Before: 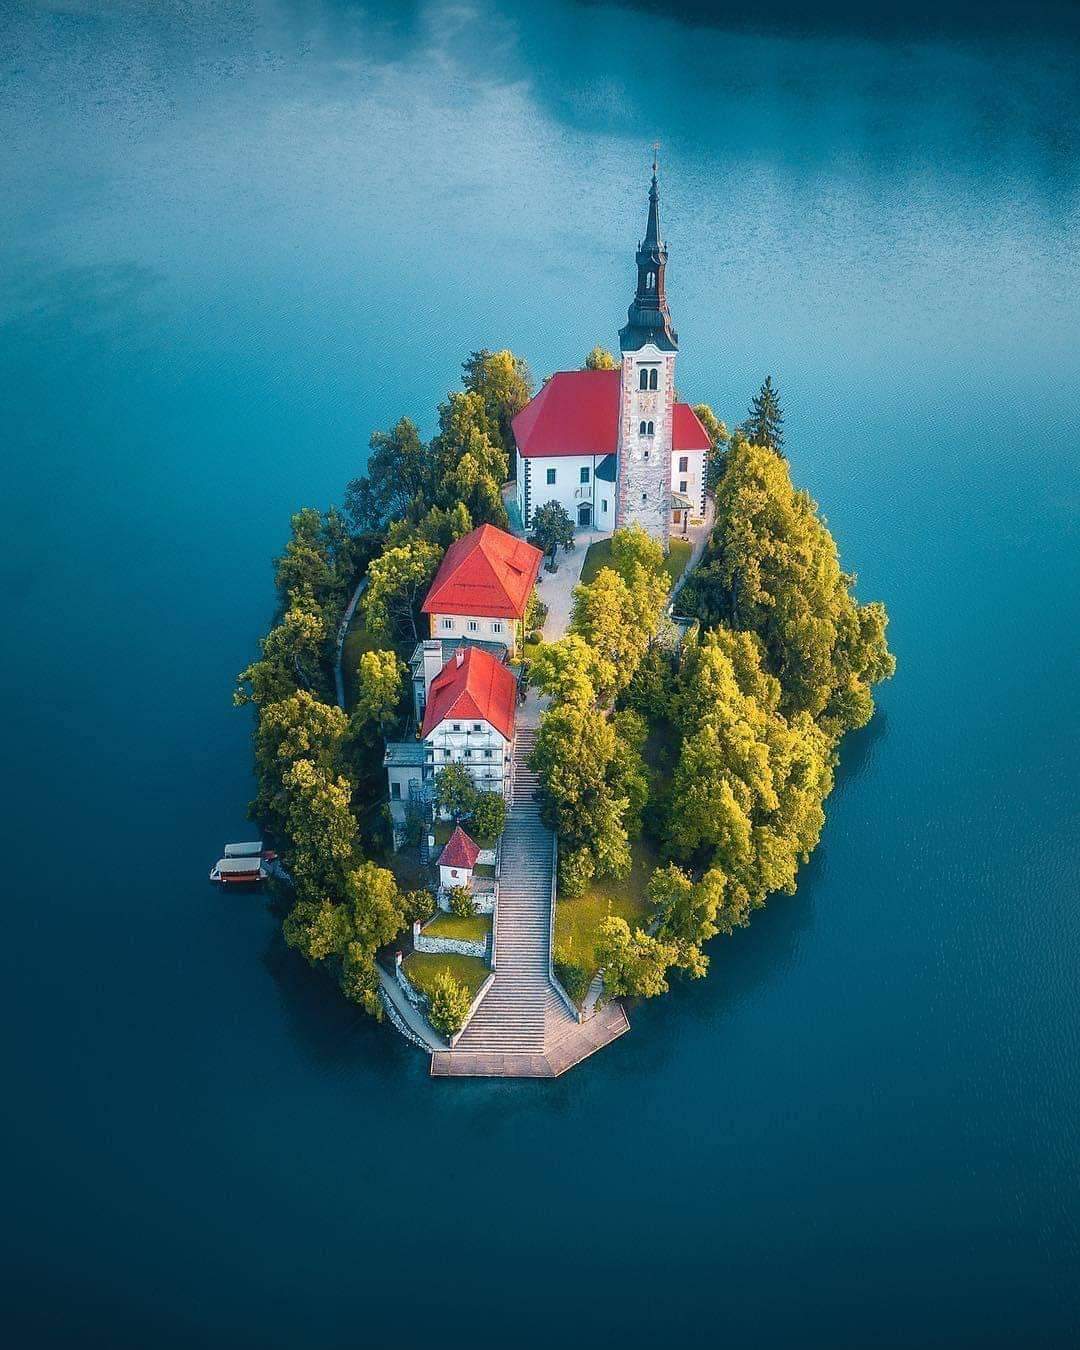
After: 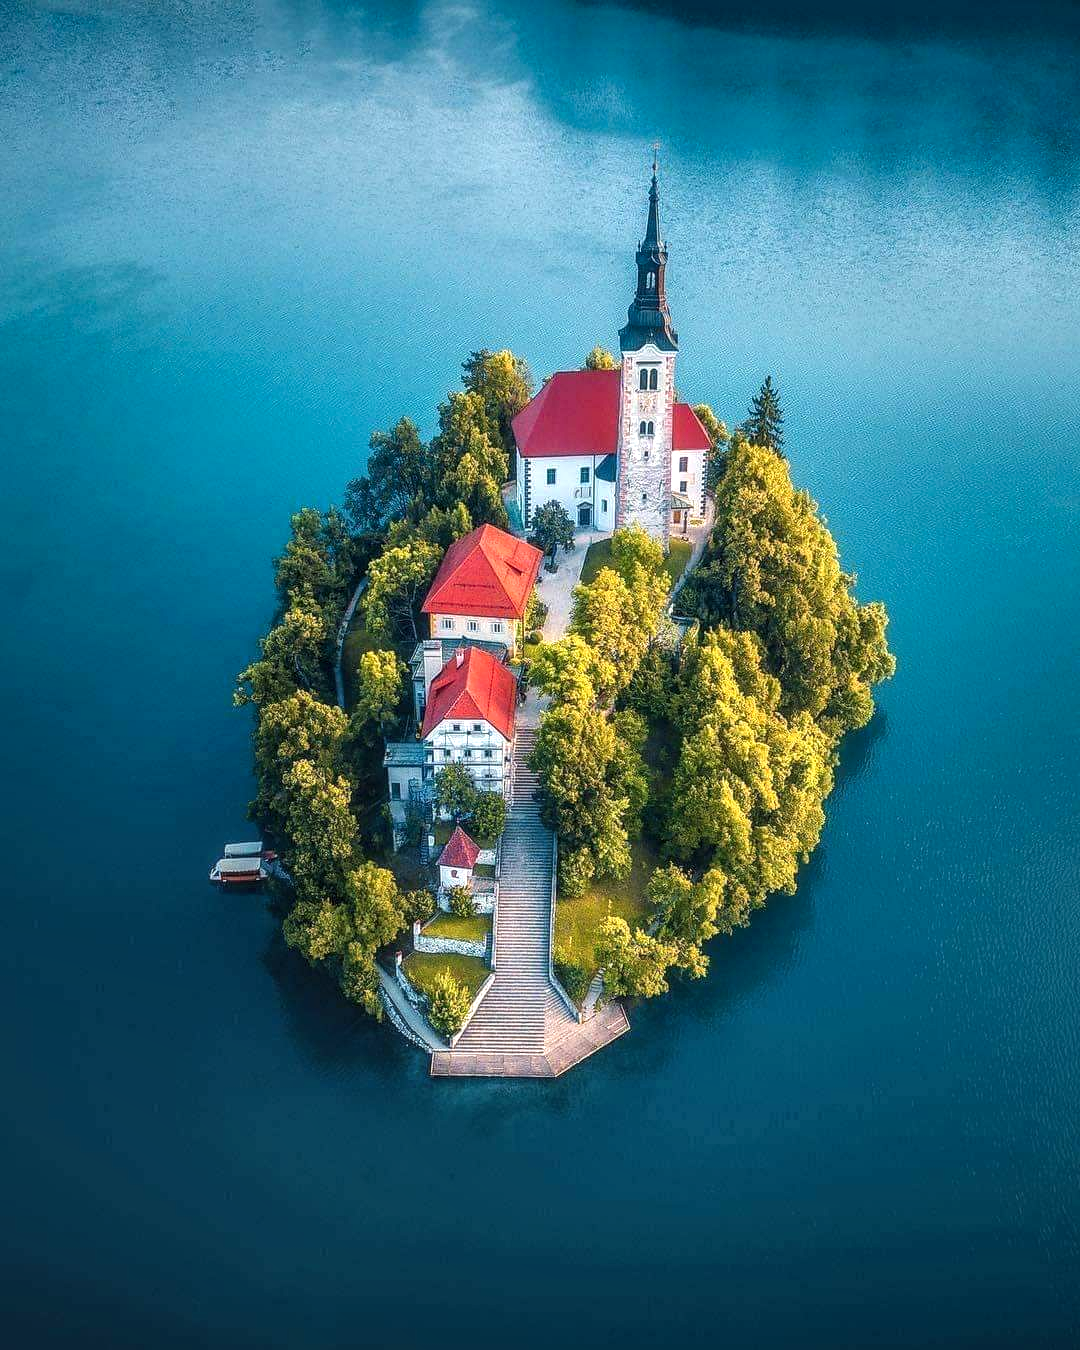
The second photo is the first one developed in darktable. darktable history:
exposure: black level correction -0.004, exposure 0.05 EV, compensate exposure bias true, compensate highlight preservation false
contrast brightness saturation: saturation 0.097
shadows and highlights: shadows 22.12, highlights -48.77, soften with gaussian
local contrast: detail 150%
